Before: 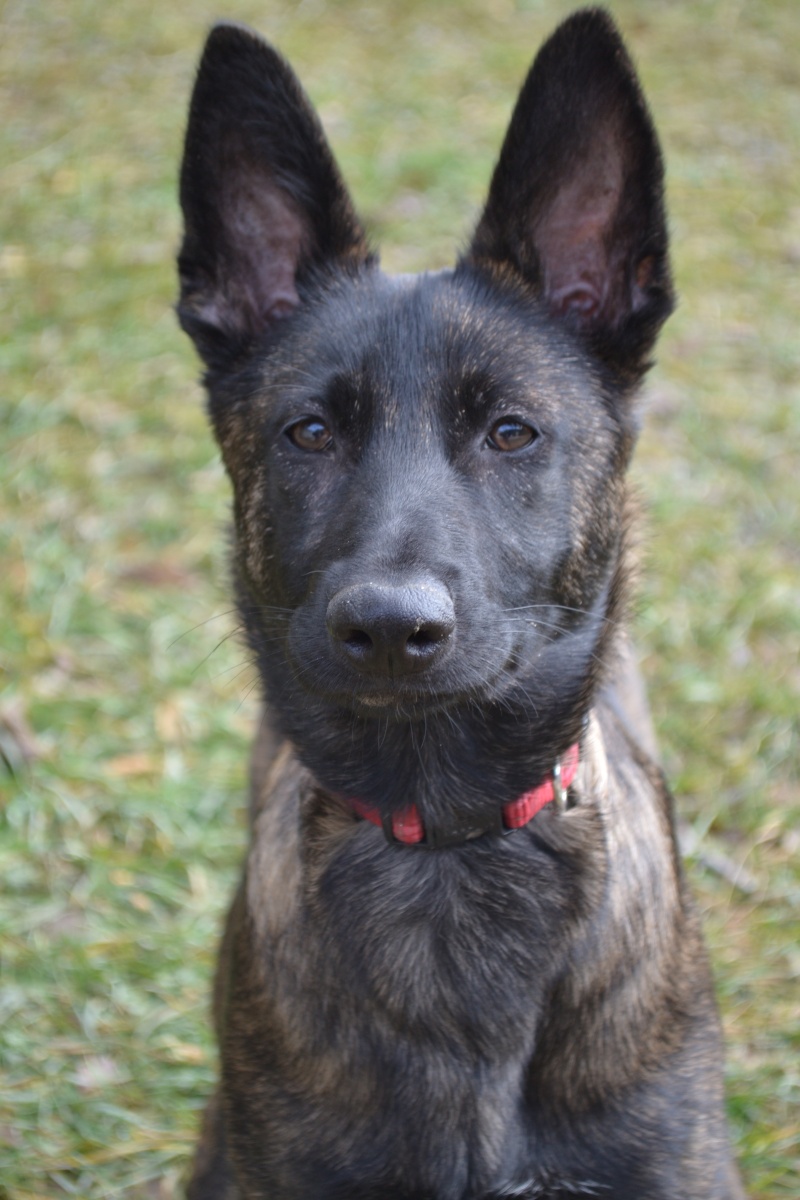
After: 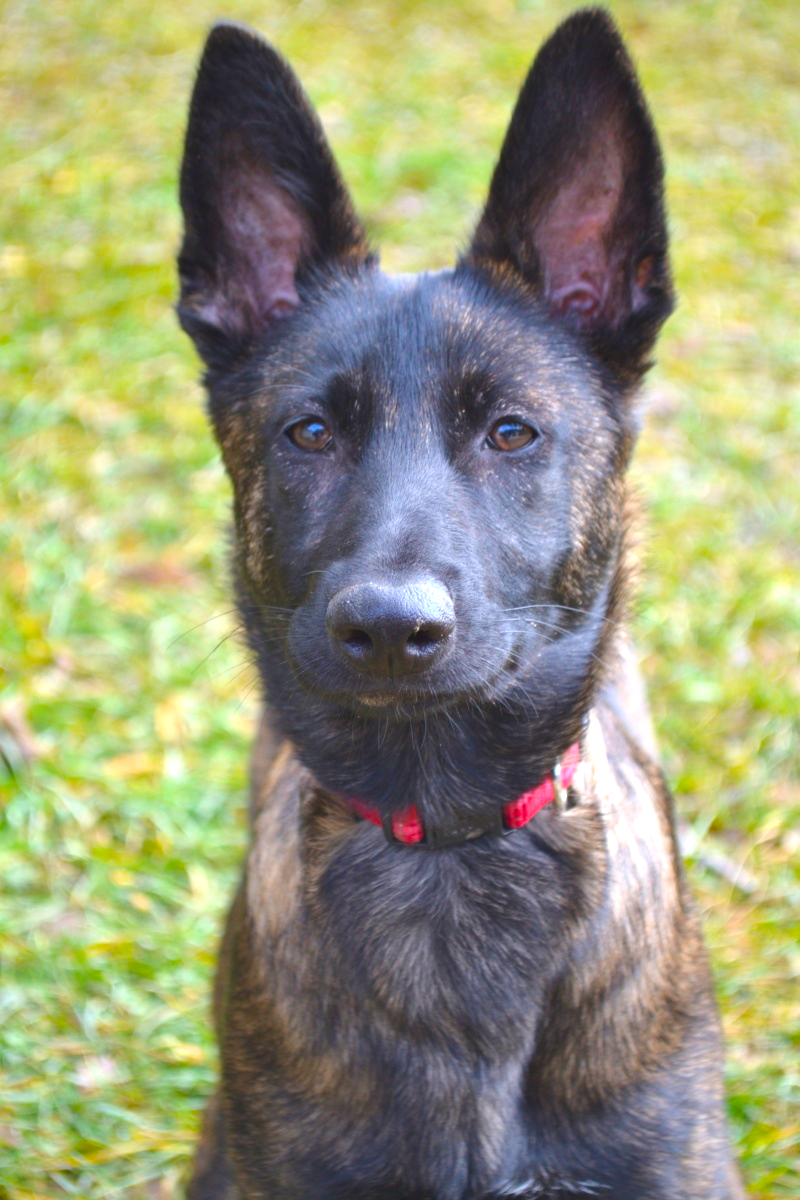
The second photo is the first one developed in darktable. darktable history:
exposure: black level correction -0.002, exposure 0.713 EV, compensate highlight preservation false
color balance rgb: linear chroma grading › global chroma 23.07%, perceptual saturation grading › global saturation 30.376%, global vibrance 20%
